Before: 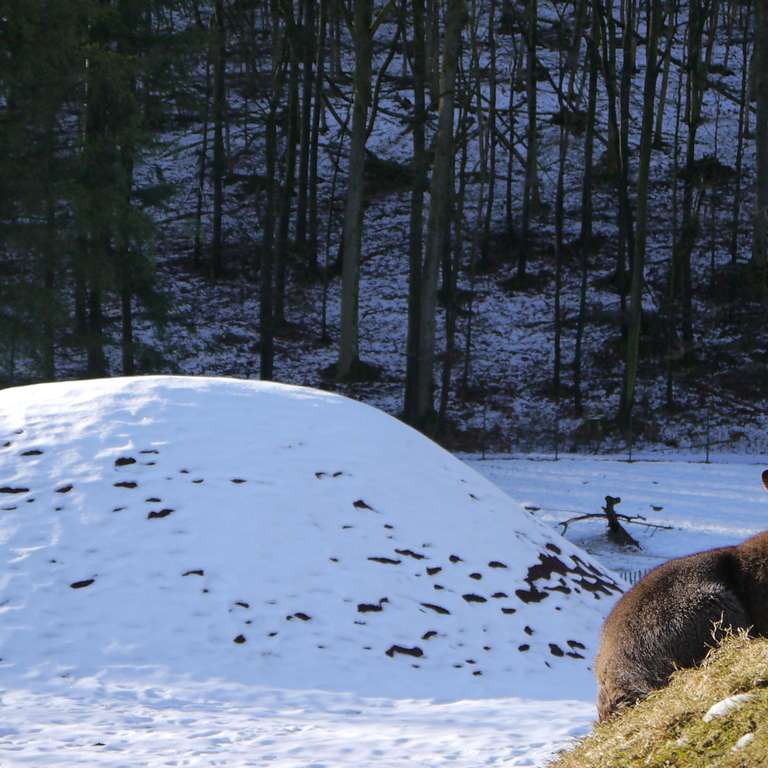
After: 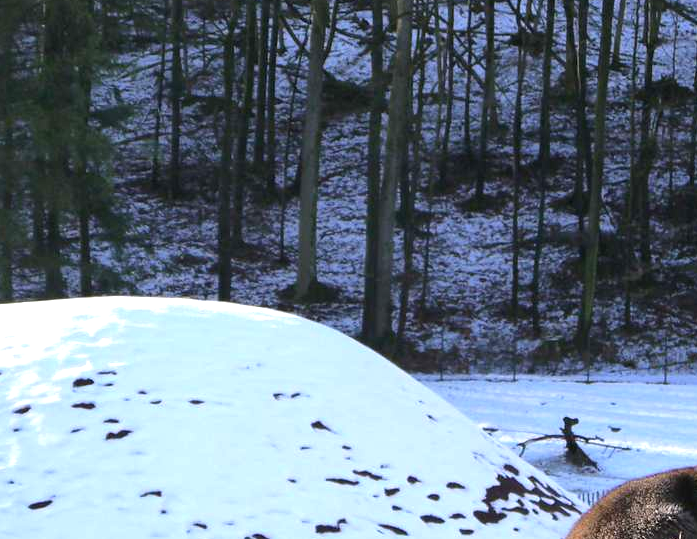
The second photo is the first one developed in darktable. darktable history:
exposure: exposure 1 EV, compensate highlight preservation false
crop: left 5.596%, top 10.314%, right 3.534%, bottom 19.395%
